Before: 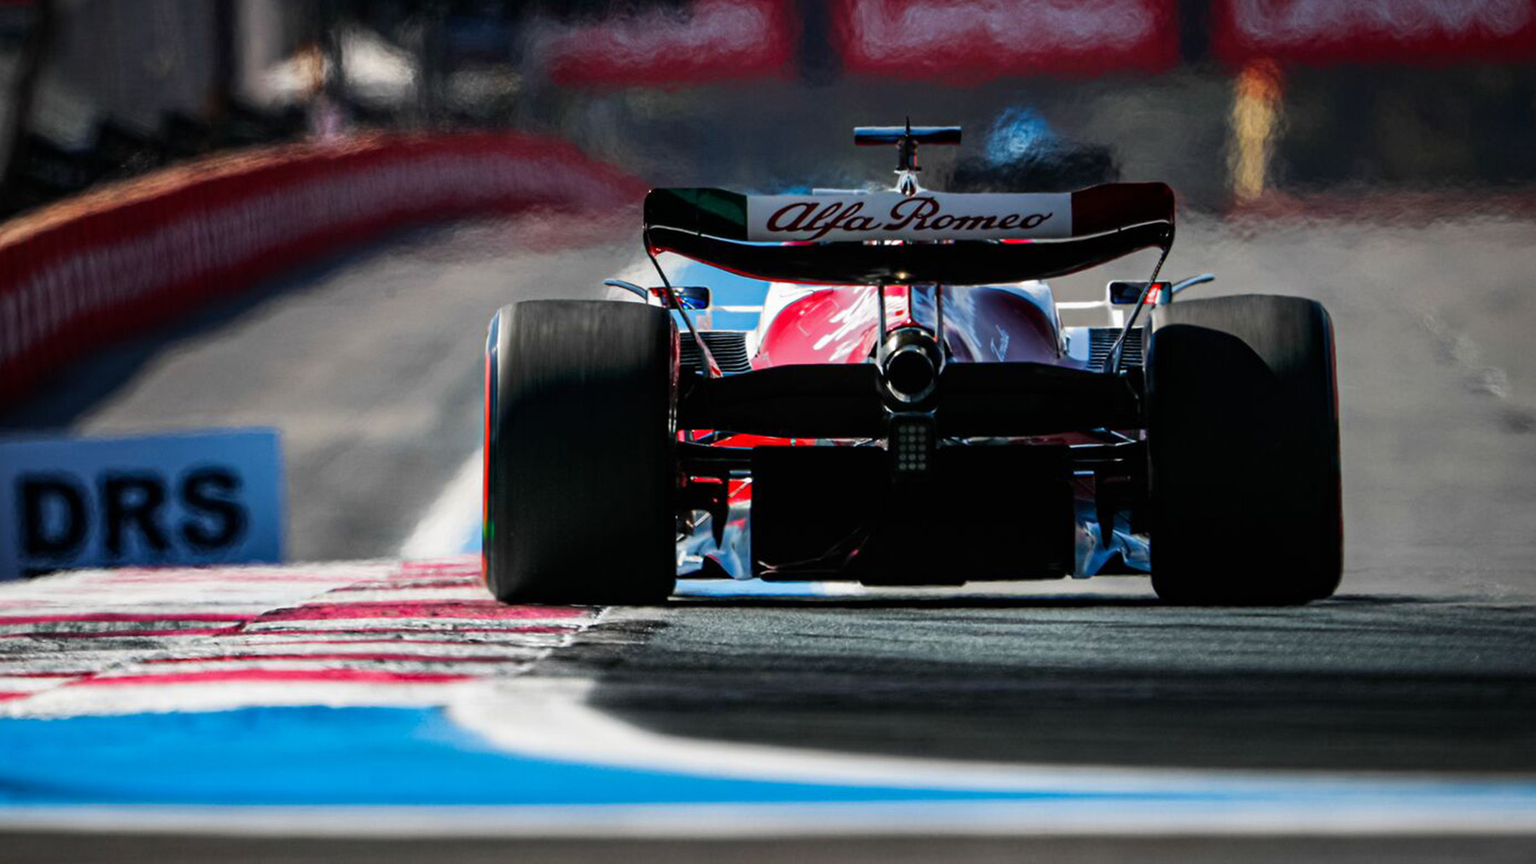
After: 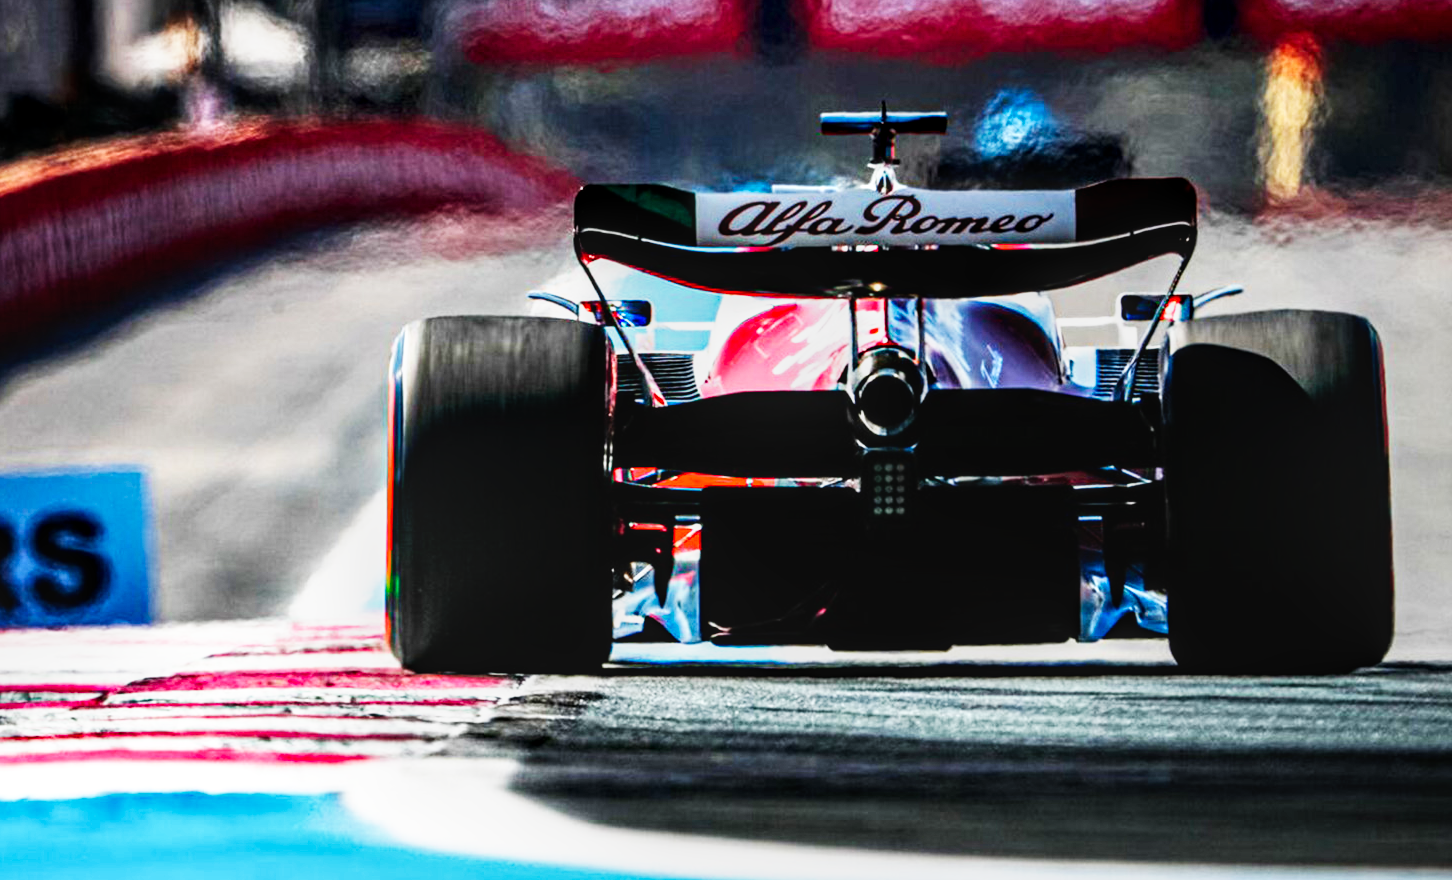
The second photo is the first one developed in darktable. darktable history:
tone equalizer: edges refinement/feathering 500, mask exposure compensation -1.57 EV, preserve details guided filter
crop: left 10.003%, top 3.555%, right 9.179%, bottom 9.168%
local contrast: on, module defaults
base curve: curves: ch0 [(0, 0) (0.007, 0.004) (0.027, 0.03) (0.046, 0.07) (0.207, 0.54) (0.442, 0.872) (0.673, 0.972) (1, 1)], preserve colors none
contrast equalizer: octaves 7, y [[0.524 ×6], [0.512 ×6], [0.379 ×6], [0 ×6], [0 ×6]]
